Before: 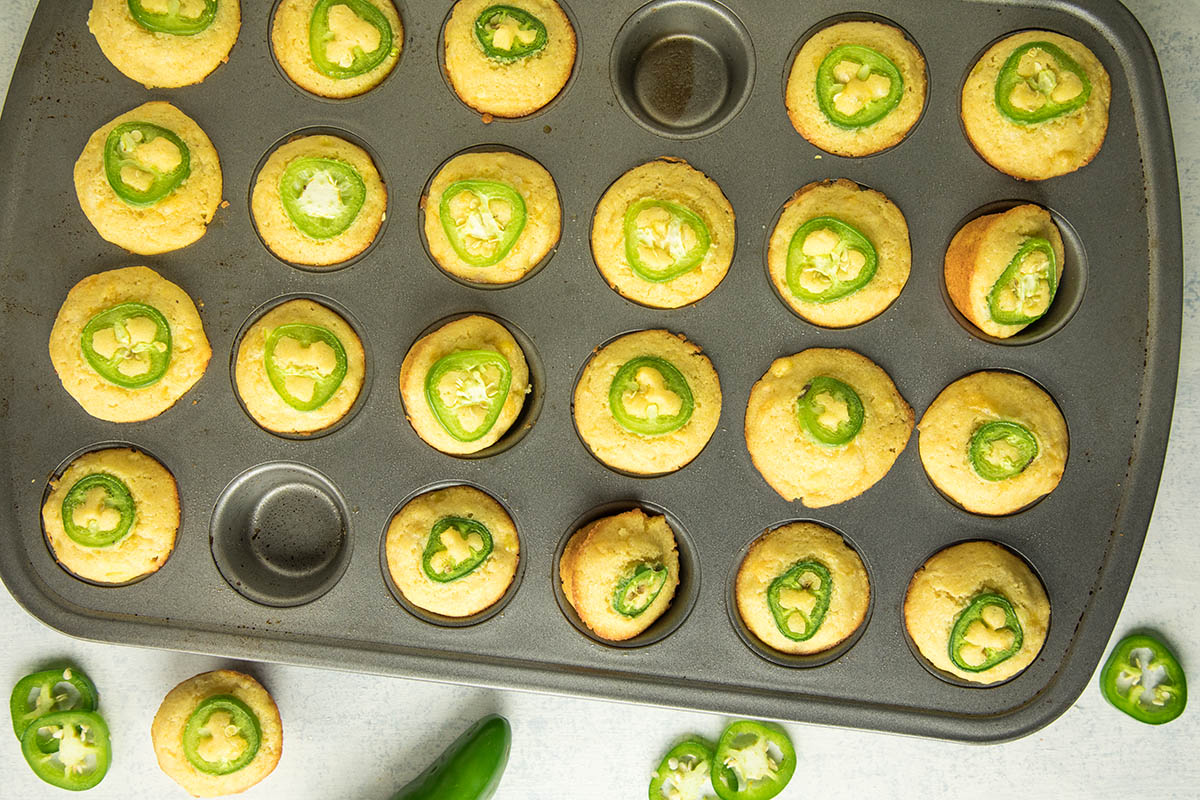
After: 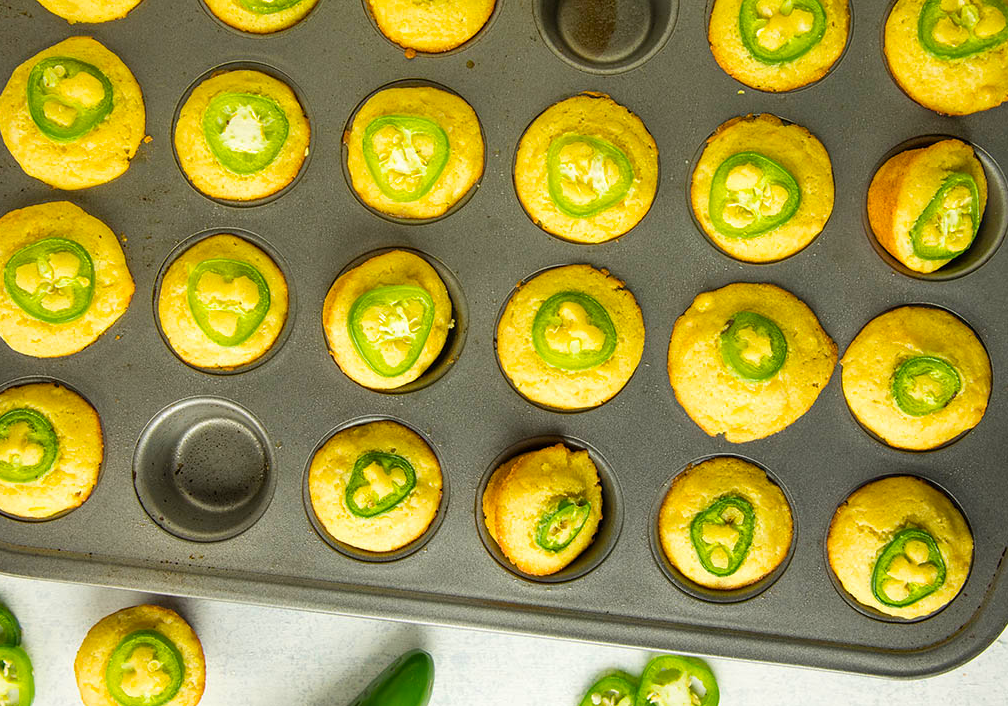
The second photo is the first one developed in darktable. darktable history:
crop: left 6.446%, top 8.188%, right 9.538%, bottom 3.548%
color balance rgb: perceptual saturation grading › global saturation 20%, global vibrance 20%
